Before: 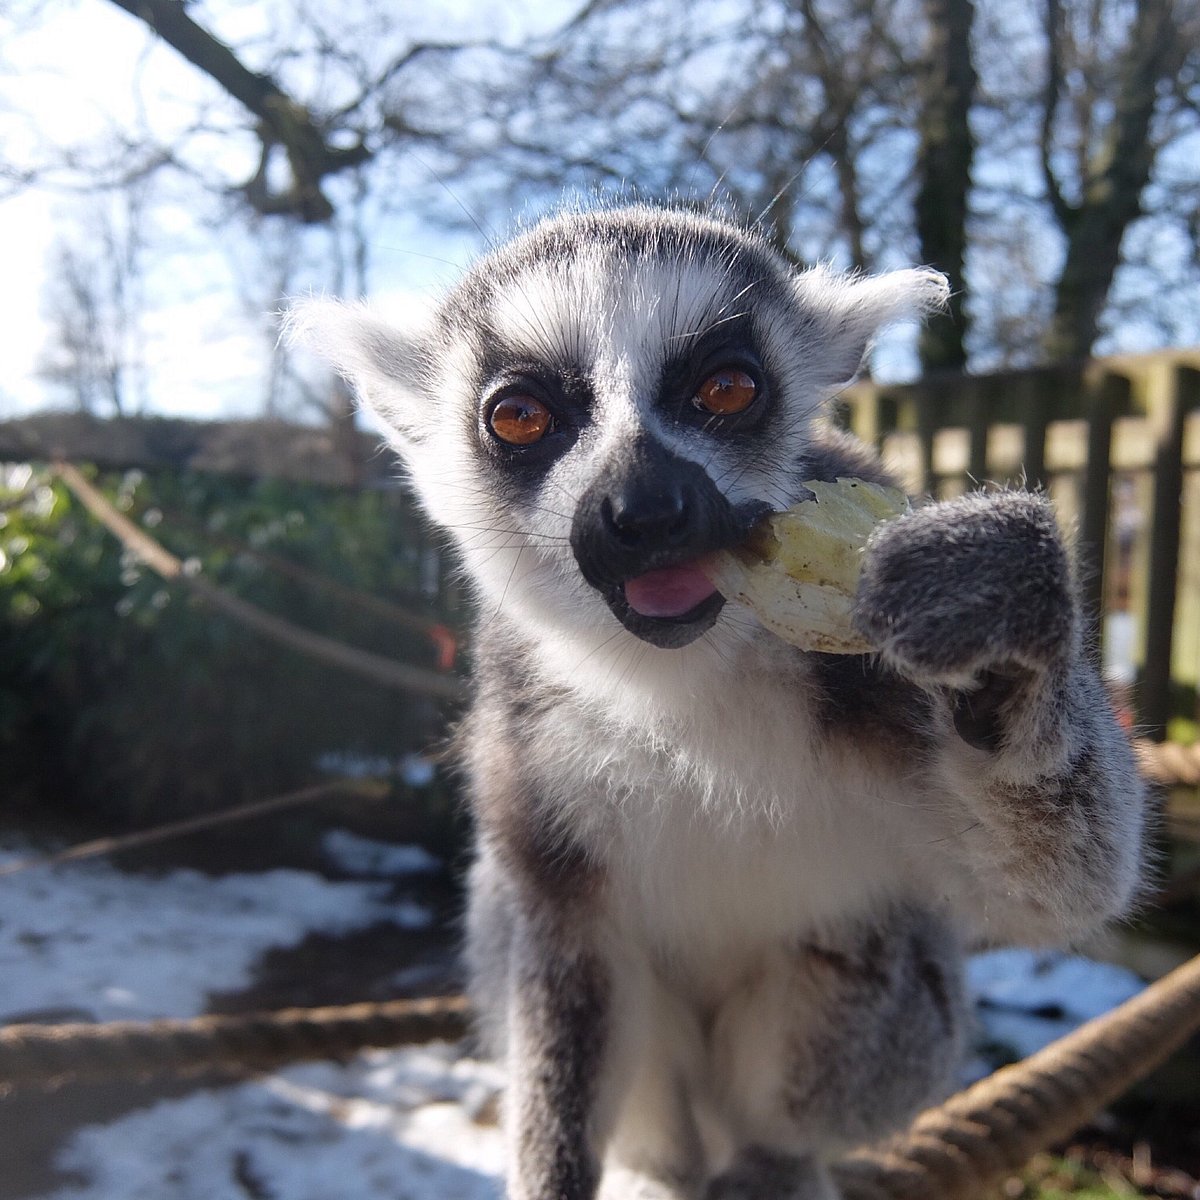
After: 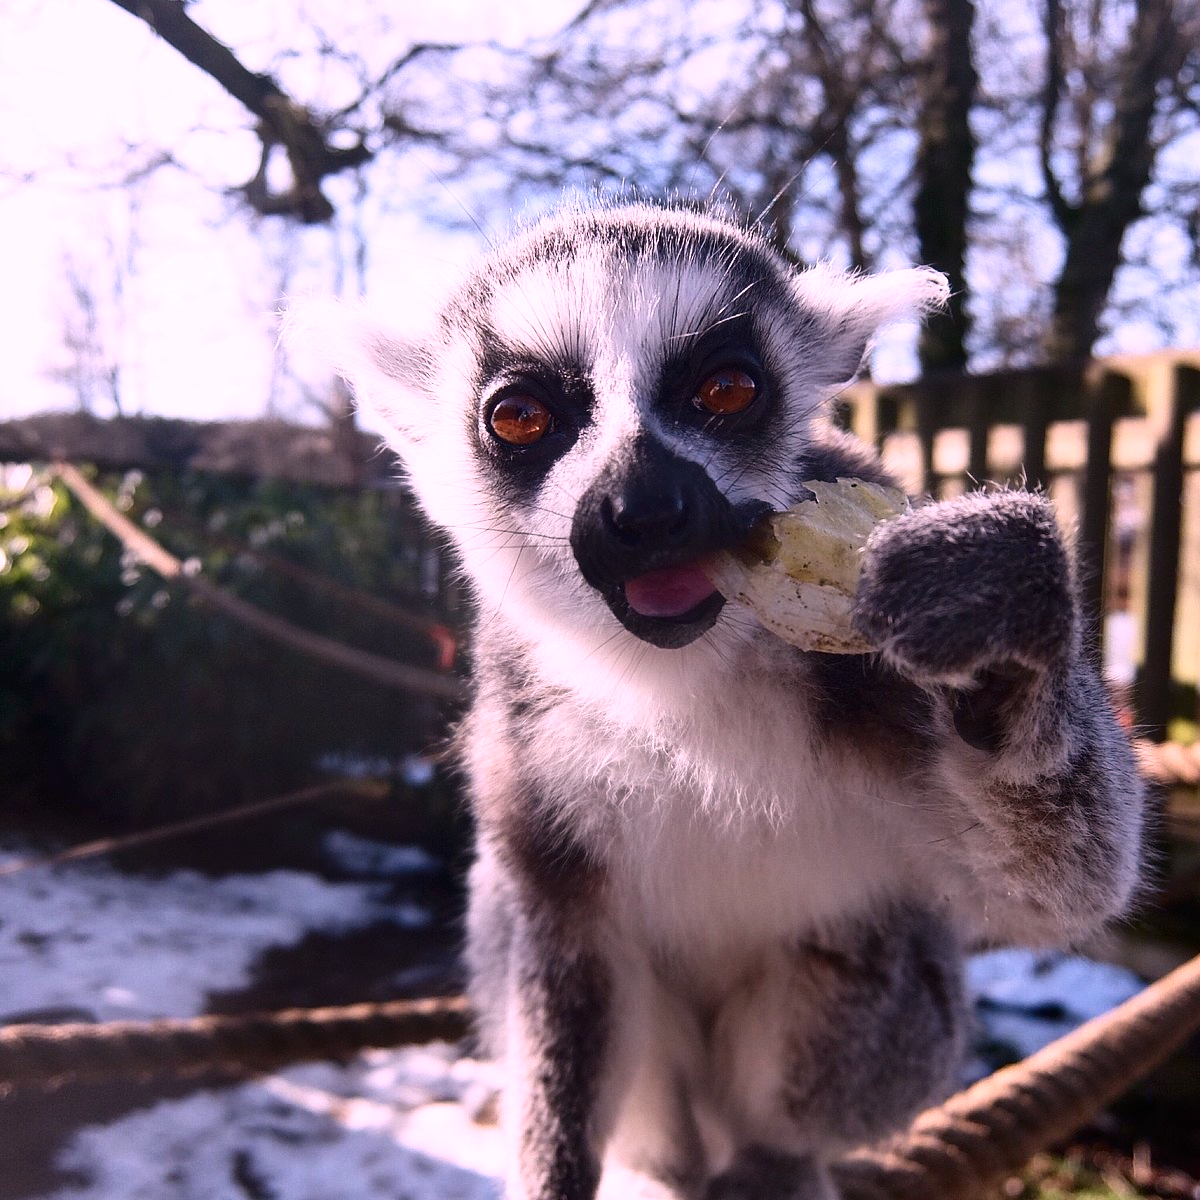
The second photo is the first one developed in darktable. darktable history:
contrast brightness saturation: contrast 0.28
white balance: red 1.188, blue 1.11
